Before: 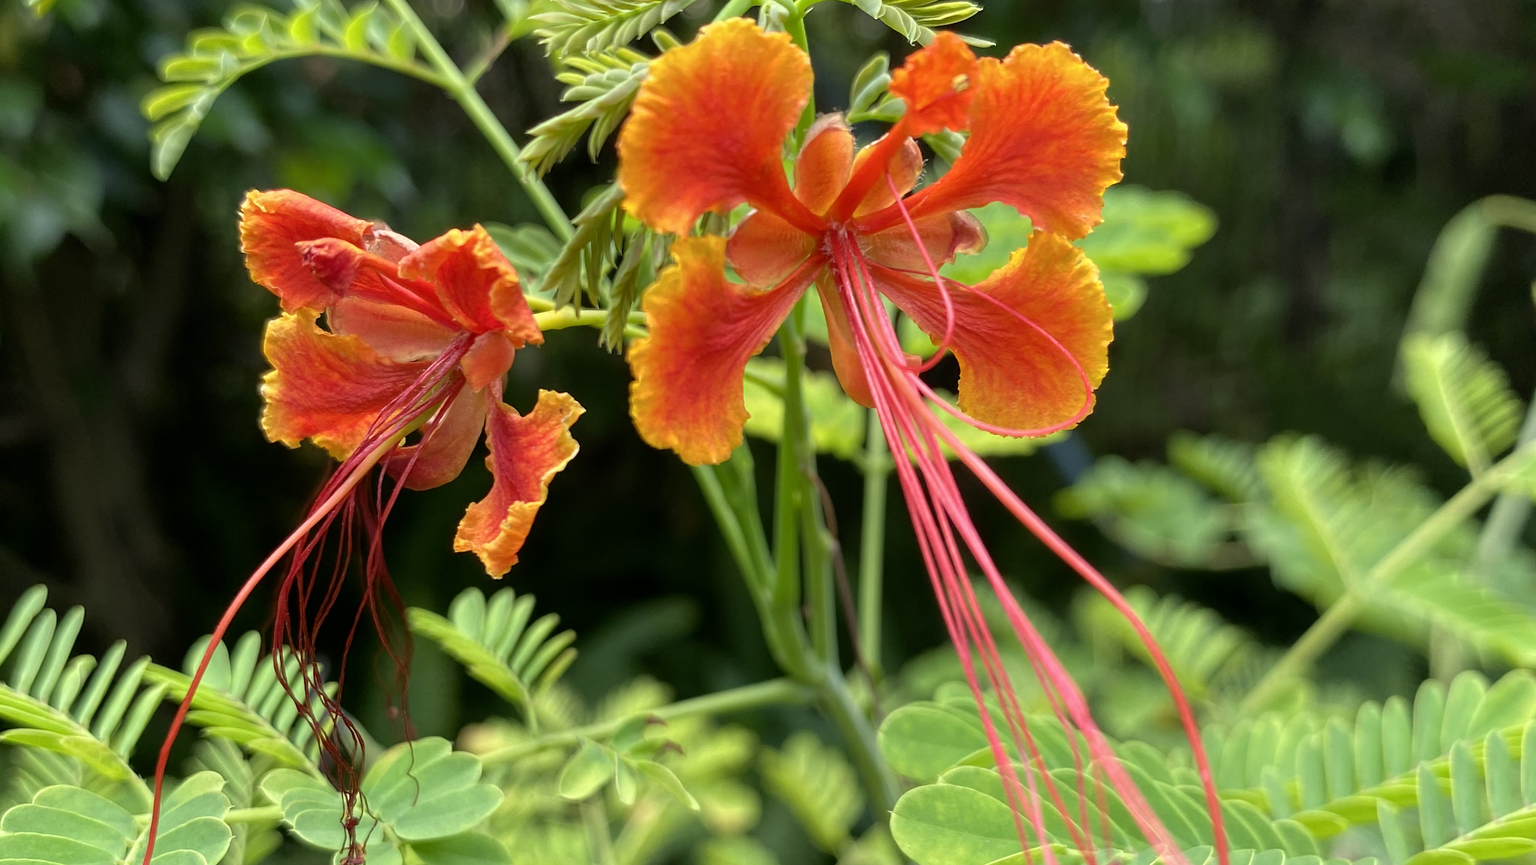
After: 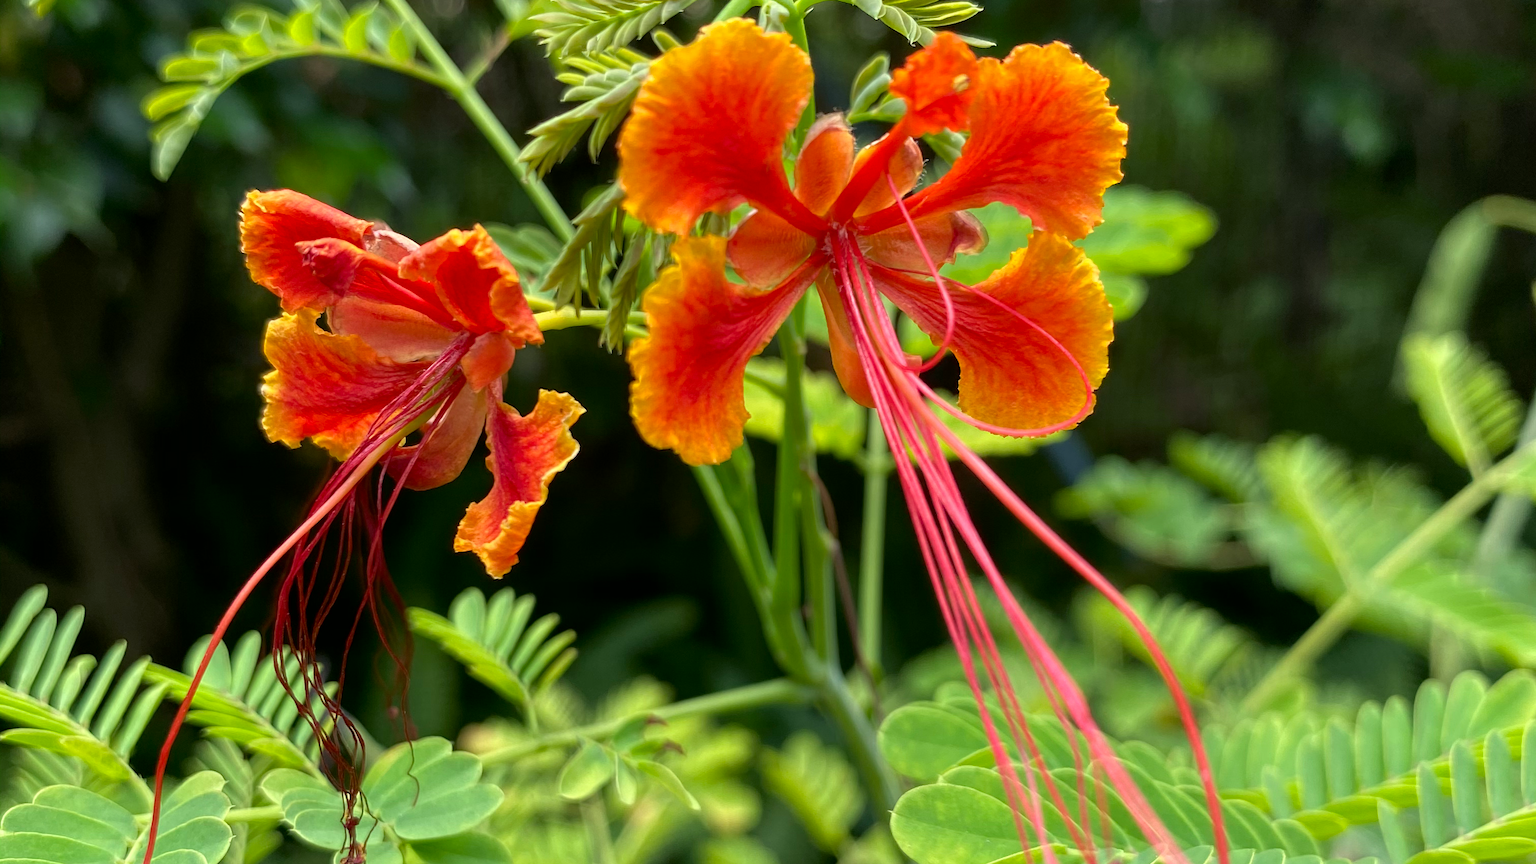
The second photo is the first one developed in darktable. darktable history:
contrast brightness saturation: contrast 0.035, brightness -0.037
